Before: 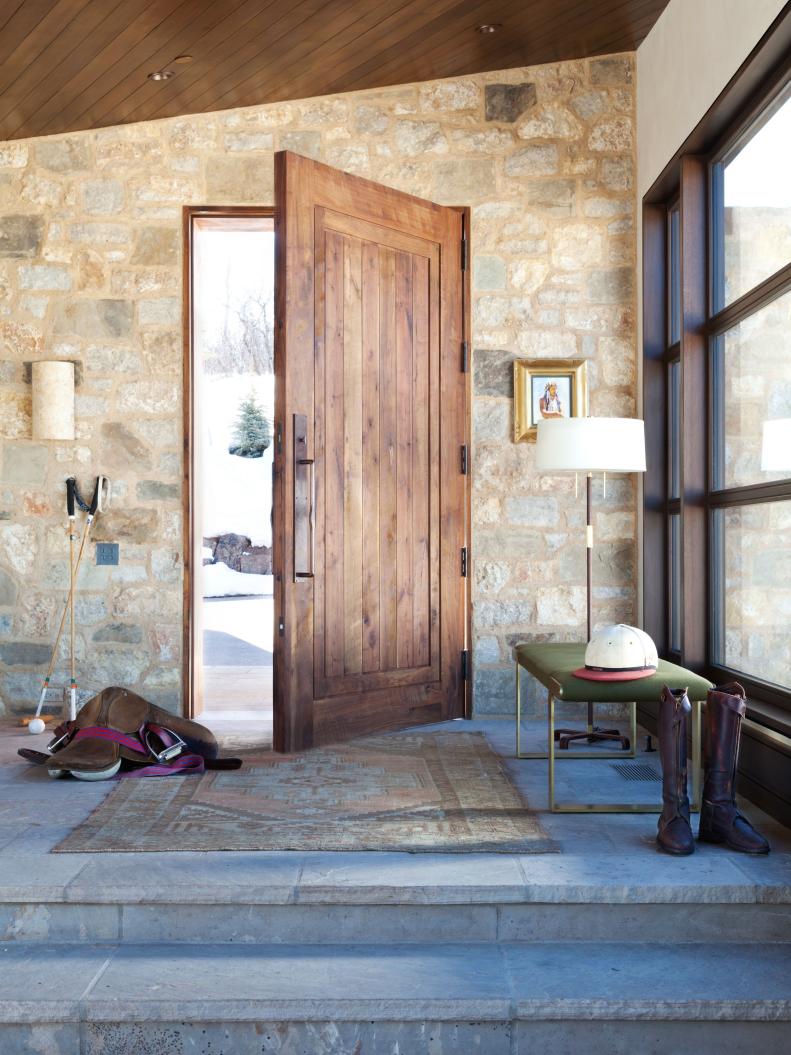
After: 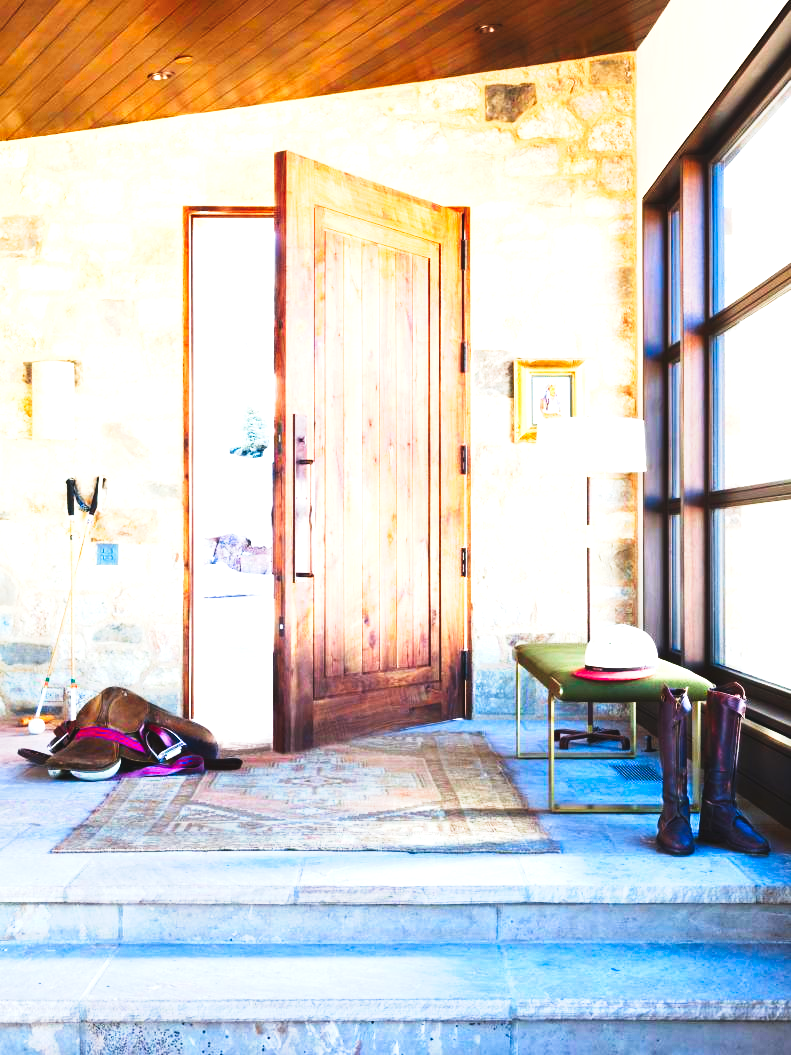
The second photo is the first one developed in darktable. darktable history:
tone curve: curves: ch0 [(0, 0) (0.003, 0.06) (0.011, 0.059) (0.025, 0.065) (0.044, 0.076) (0.069, 0.088) (0.1, 0.102) (0.136, 0.116) (0.177, 0.137) (0.224, 0.169) (0.277, 0.214) (0.335, 0.271) (0.399, 0.356) (0.468, 0.459) (0.543, 0.579) (0.623, 0.705) (0.709, 0.823) (0.801, 0.918) (0.898, 0.963) (1, 1)], preserve colors none
color correction: saturation 1.34
exposure: black level correction 0, exposure 1.2 EV, compensate highlight preservation false
